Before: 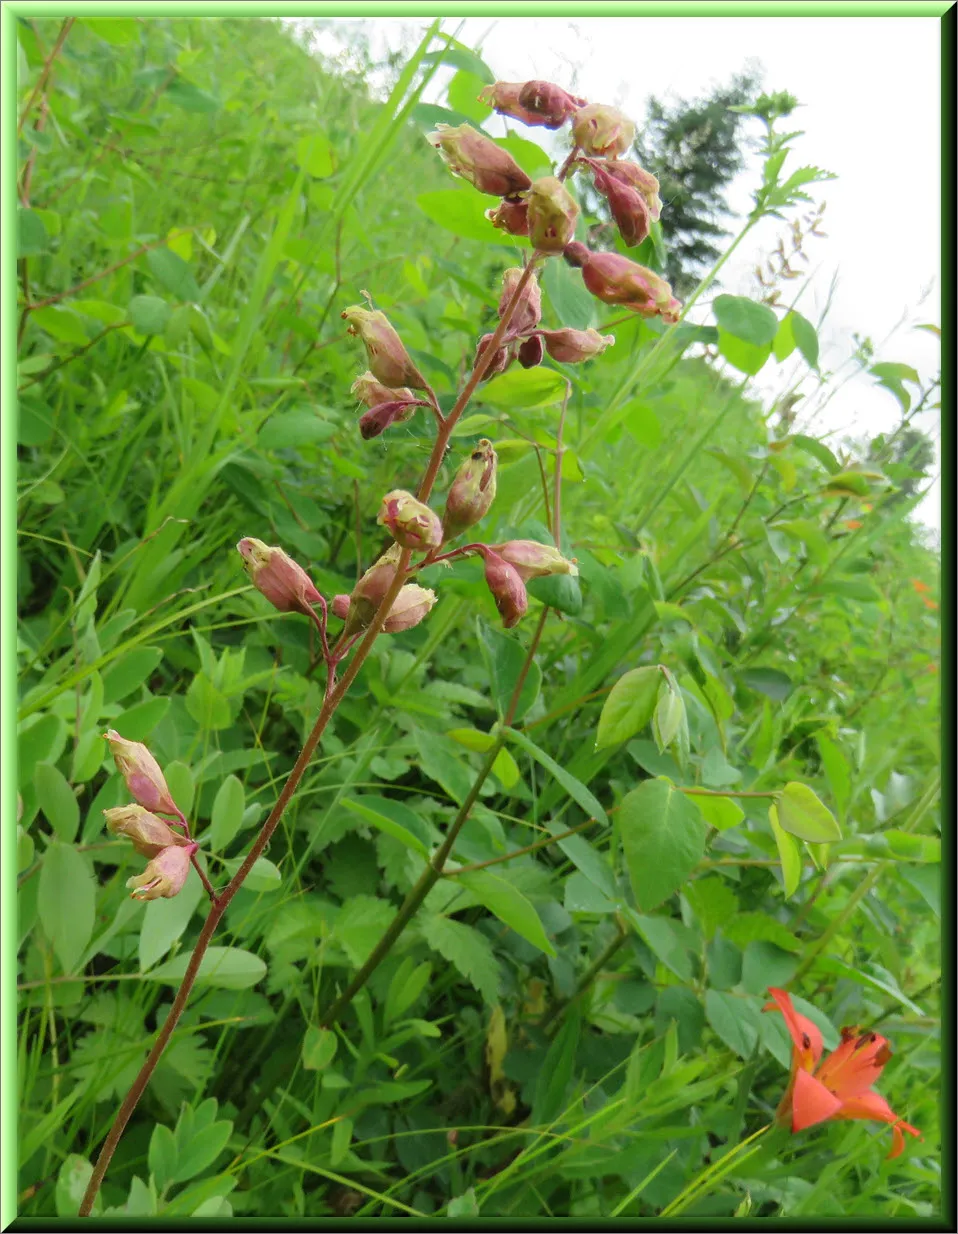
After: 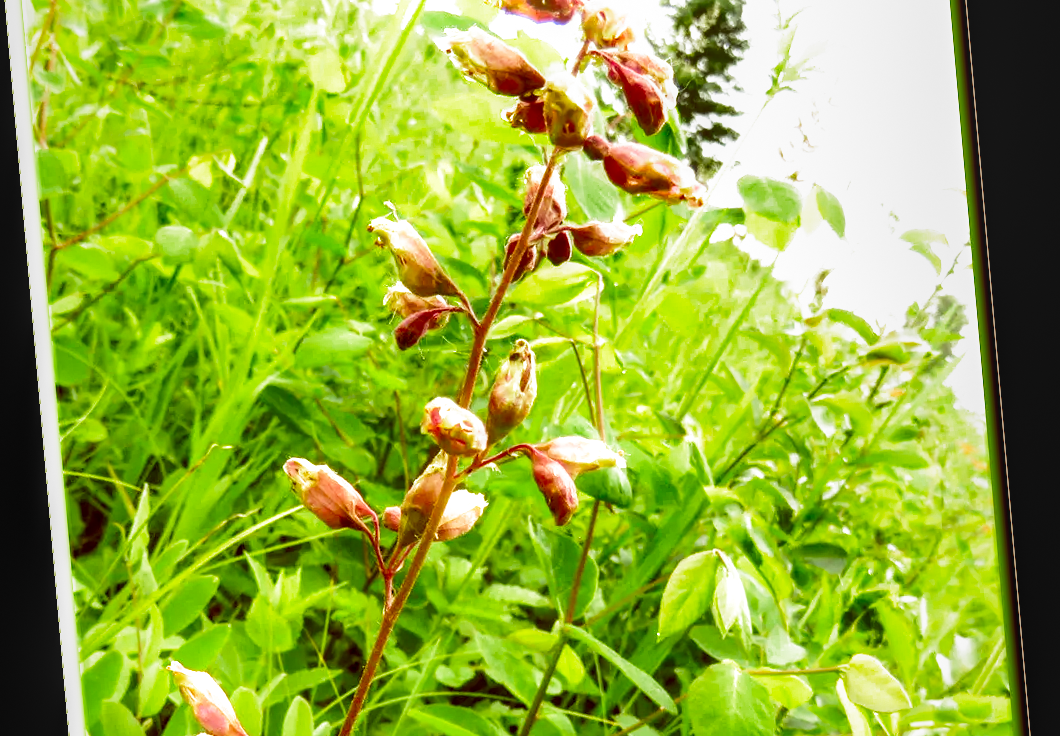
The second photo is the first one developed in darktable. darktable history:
shadows and highlights: soften with gaussian
grain: coarseness 0.81 ISO, strength 1.34%, mid-tones bias 0%
filmic rgb: middle gray luminance 8.8%, black relative exposure -6.3 EV, white relative exposure 2.7 EV, threshold 6 EV, target black luminance 0%, hardness 4.74, latitude 73.47%, contrast 1.332, shadows ↔ highlights balance 10.13%, add noise in highlights 0, preserve chrominance no, color science v3 (2019), use custom middle-gray values true, iterations of high-quality reconstruction 0, contrast in highlights soft, enable highlight reconstruction true
bloom: size 3%, threshold 100%, strength 0%
local contrast: on, module defaults
crop and rotate: top 10.605%, bottom 33.274%
rotate and perspective: rotation -4.98°, automatic cropping off
color balance: lift [1.001, 1.007, 1, 0.993], gamma [1.023, 1.026, 1.01, 0.974], gain [0.964, 1.059, 1.073, 0.927]
